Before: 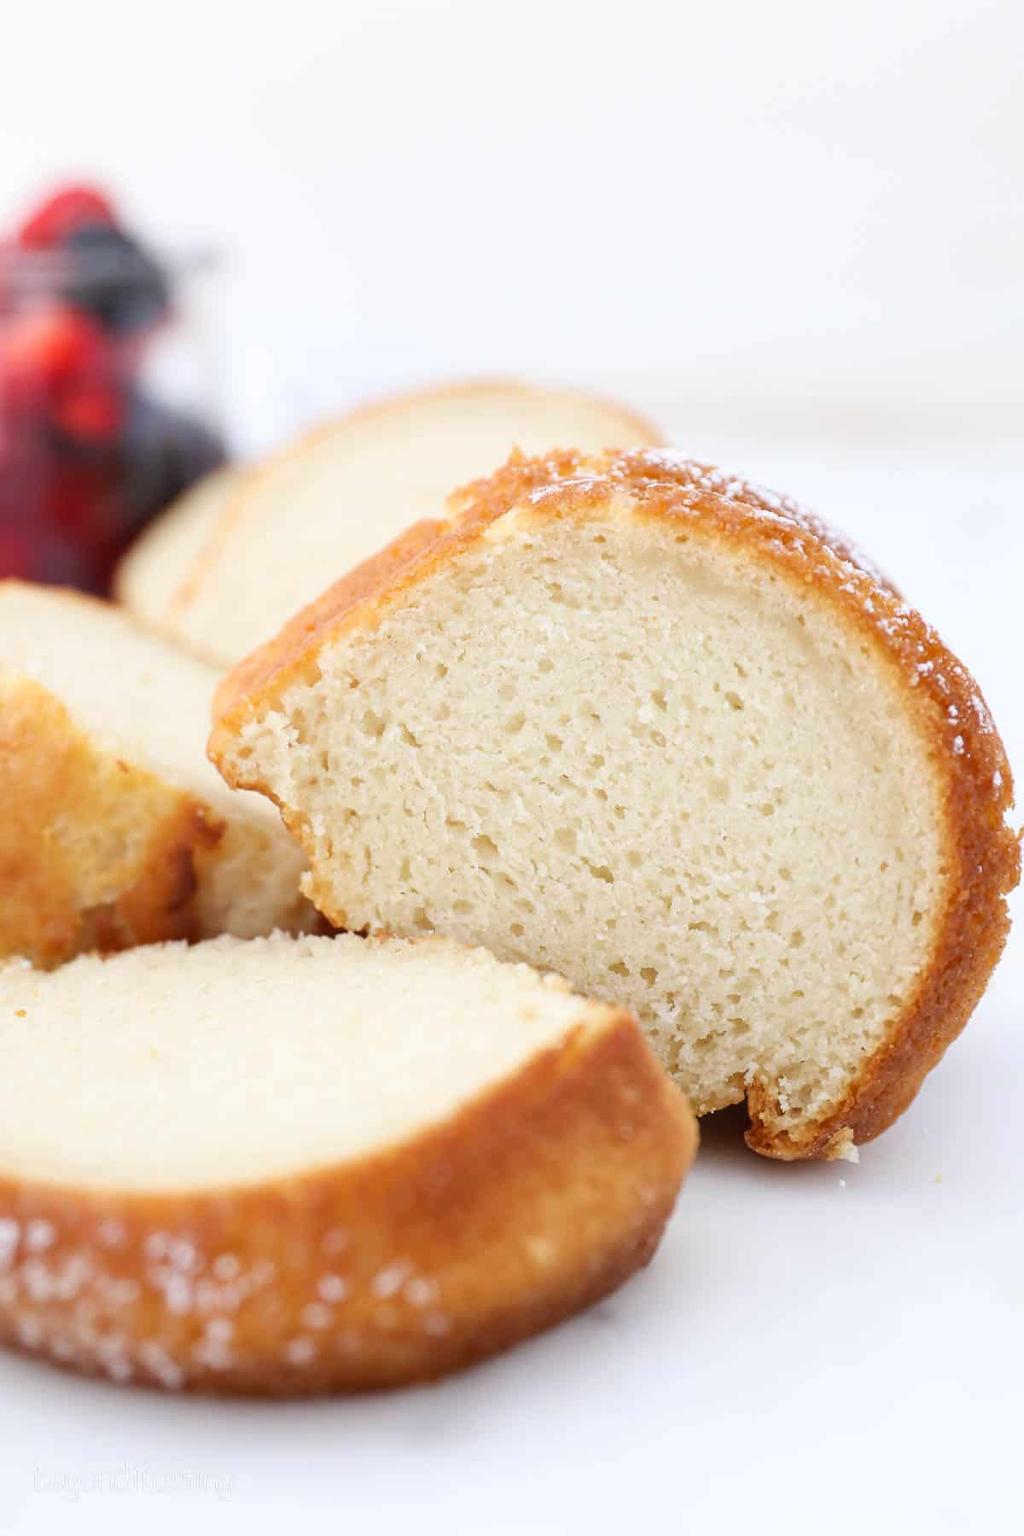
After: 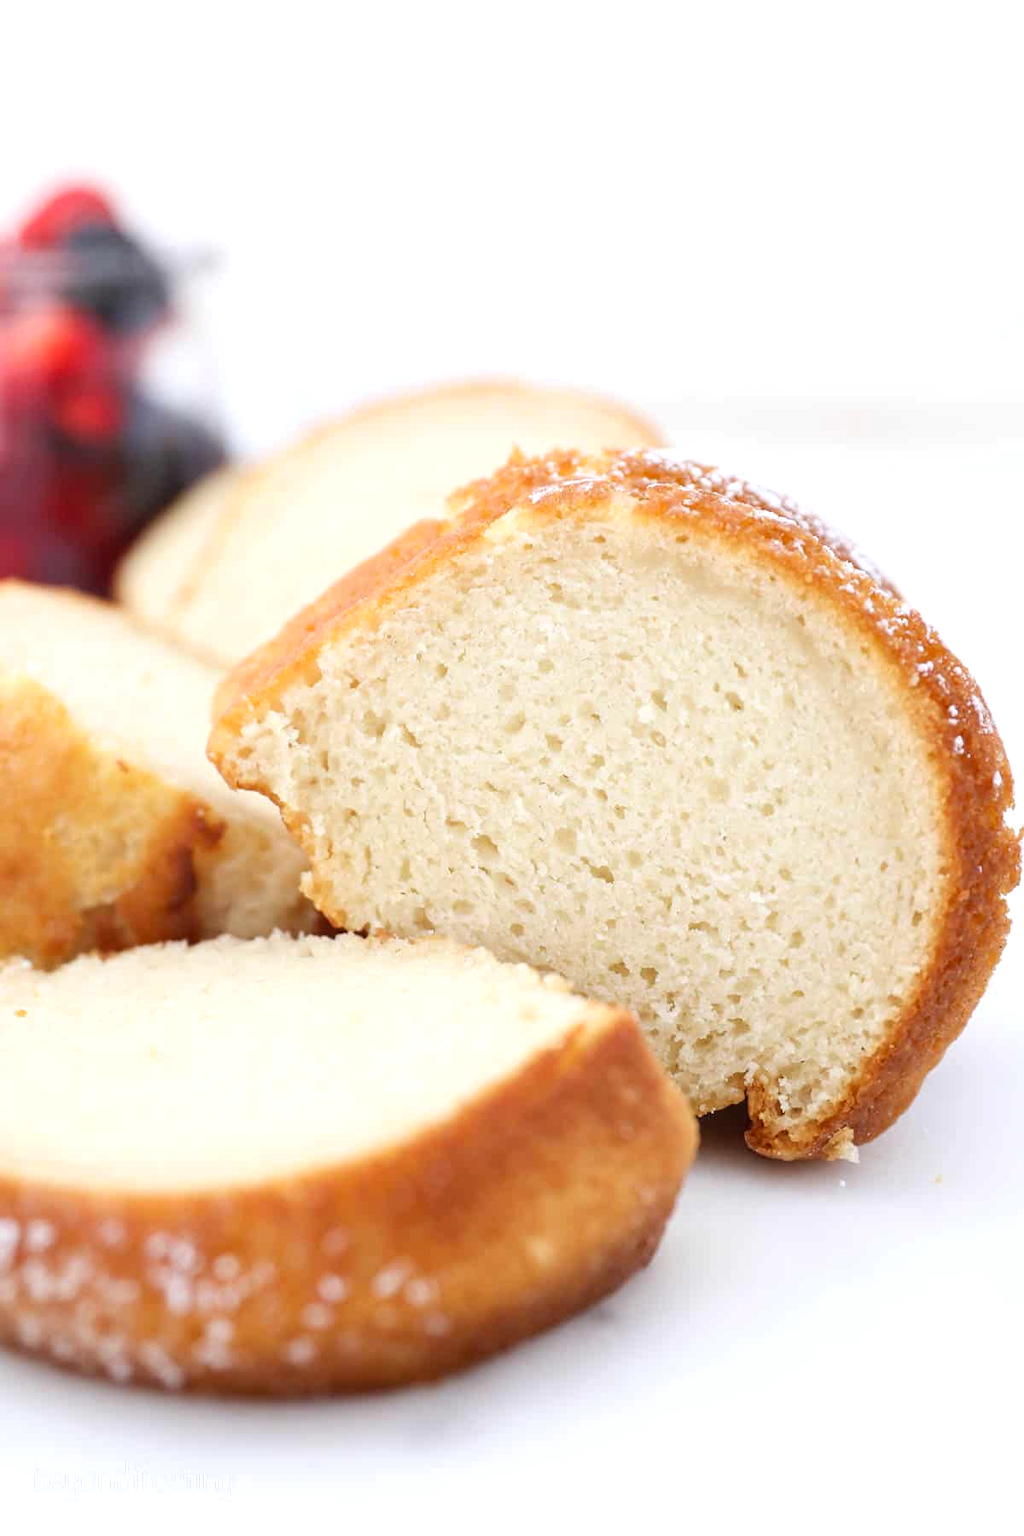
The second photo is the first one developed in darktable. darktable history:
tone equalizer: on, module defaults
levels: levels [0, 0.476, 0.951]
